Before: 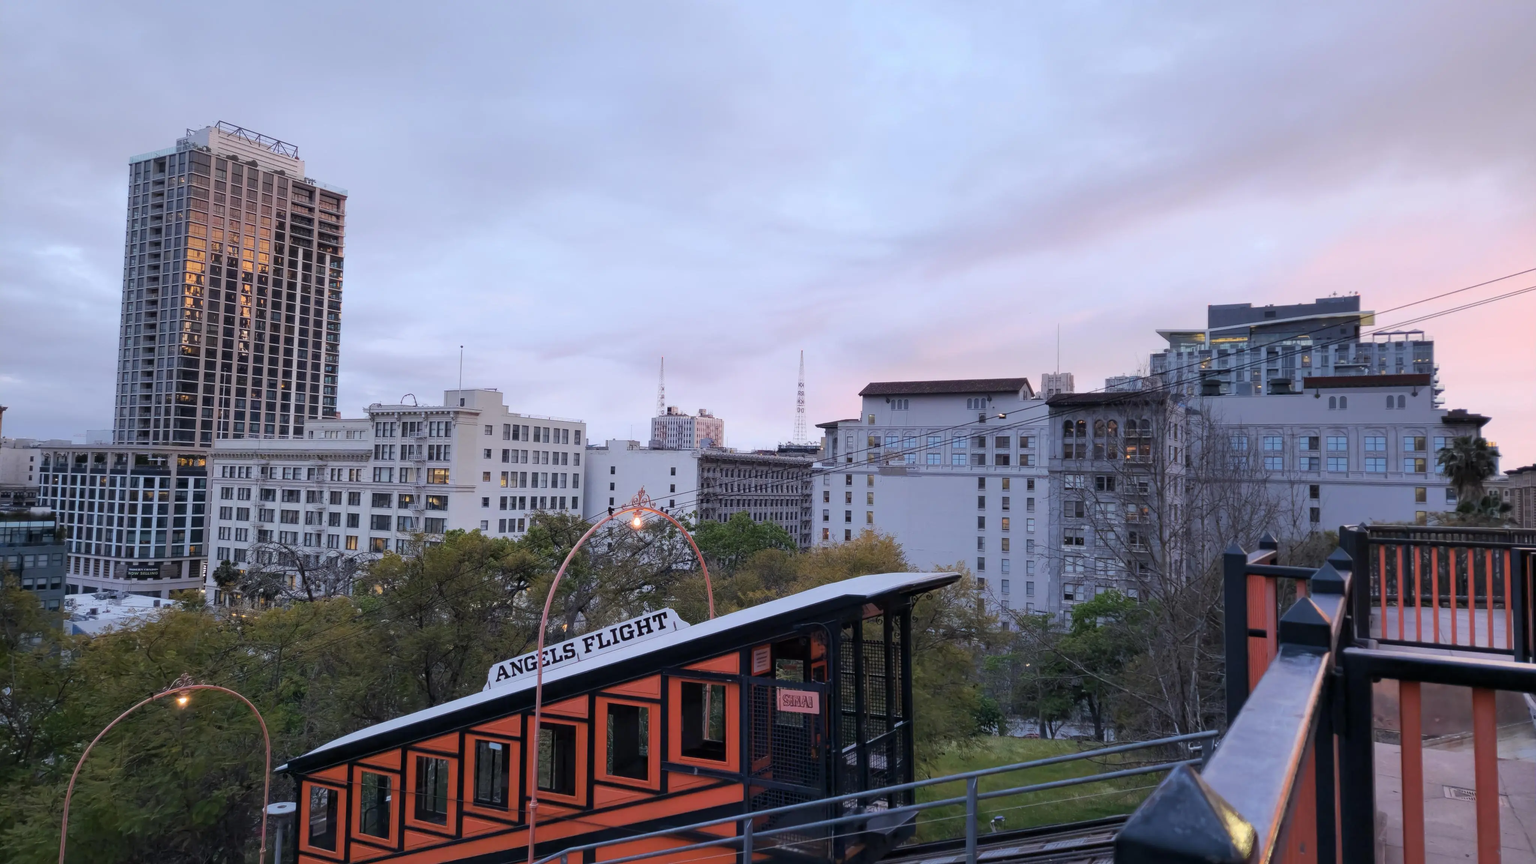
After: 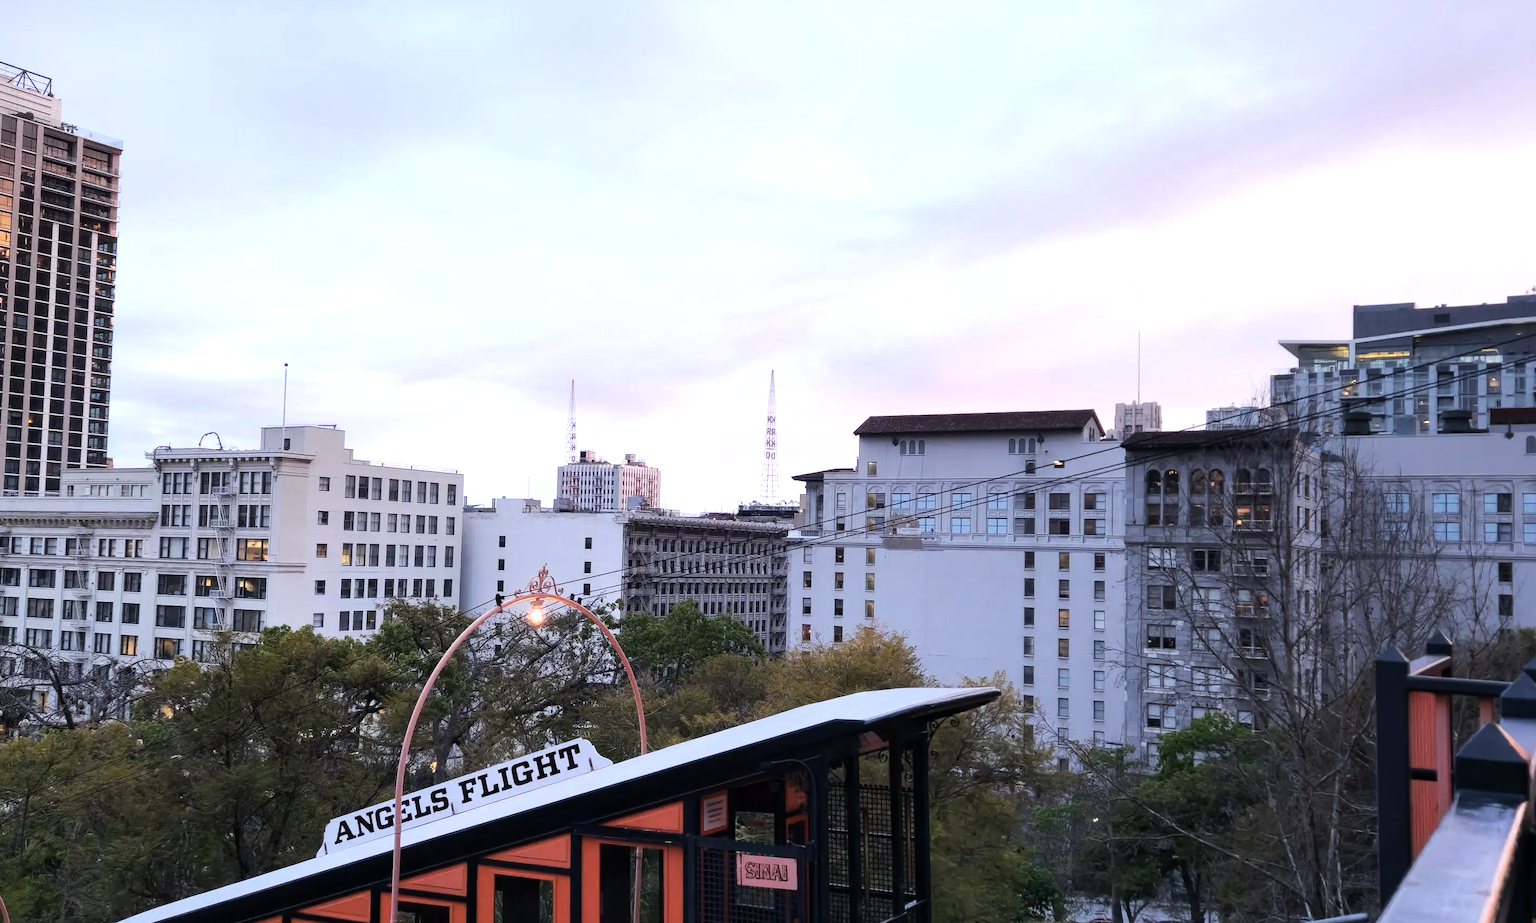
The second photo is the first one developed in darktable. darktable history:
crop and rotate: left 17.046%, top 10.659%, right 12.989%, bottom 14.553%
tone equalizer: -8 EV -0.75 EV, -7 EV -0.7 EV, -6 EV -0.6 EV, -5 EV -0.4 EV, -3 EV 0.4 EV, -2 EV 0.6 EV, -1 EV 0.7 EV, +0 EV 0.75 EV, edges refinement/feathering 500, mask exposure compensation -1.57 EV, preserve details no
